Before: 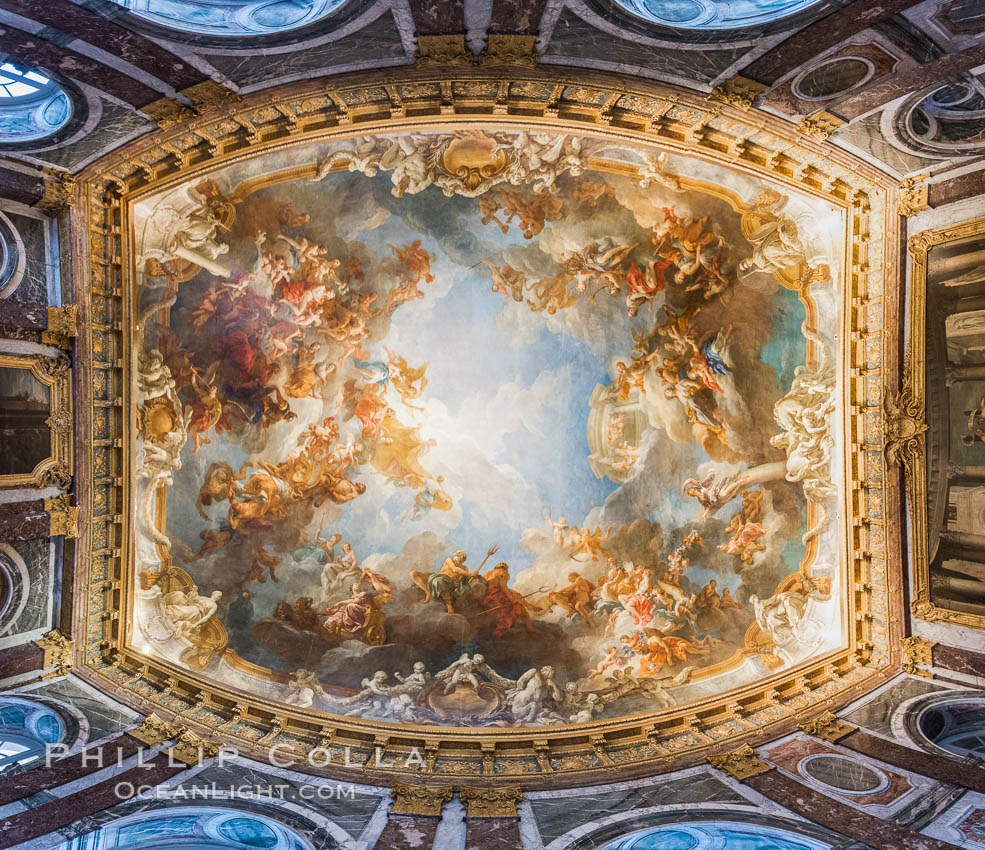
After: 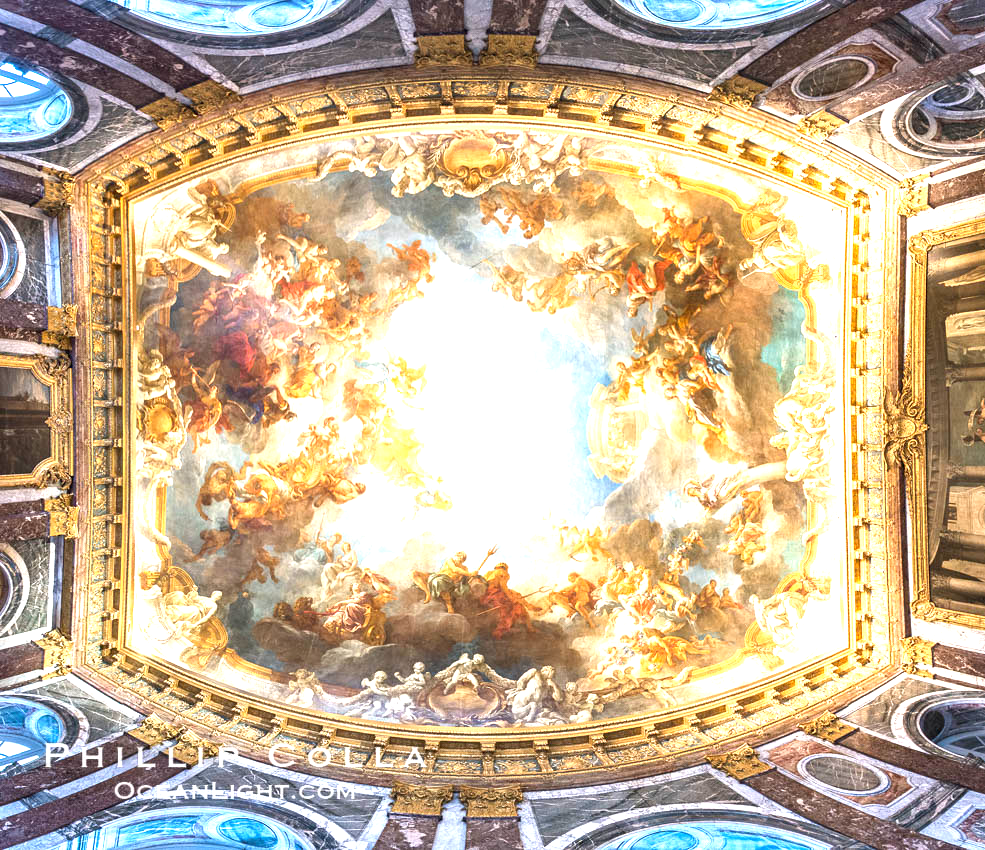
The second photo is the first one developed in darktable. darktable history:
exposure: black level correction 0, exposure 1.402 EV, compensate highlight preservation false
